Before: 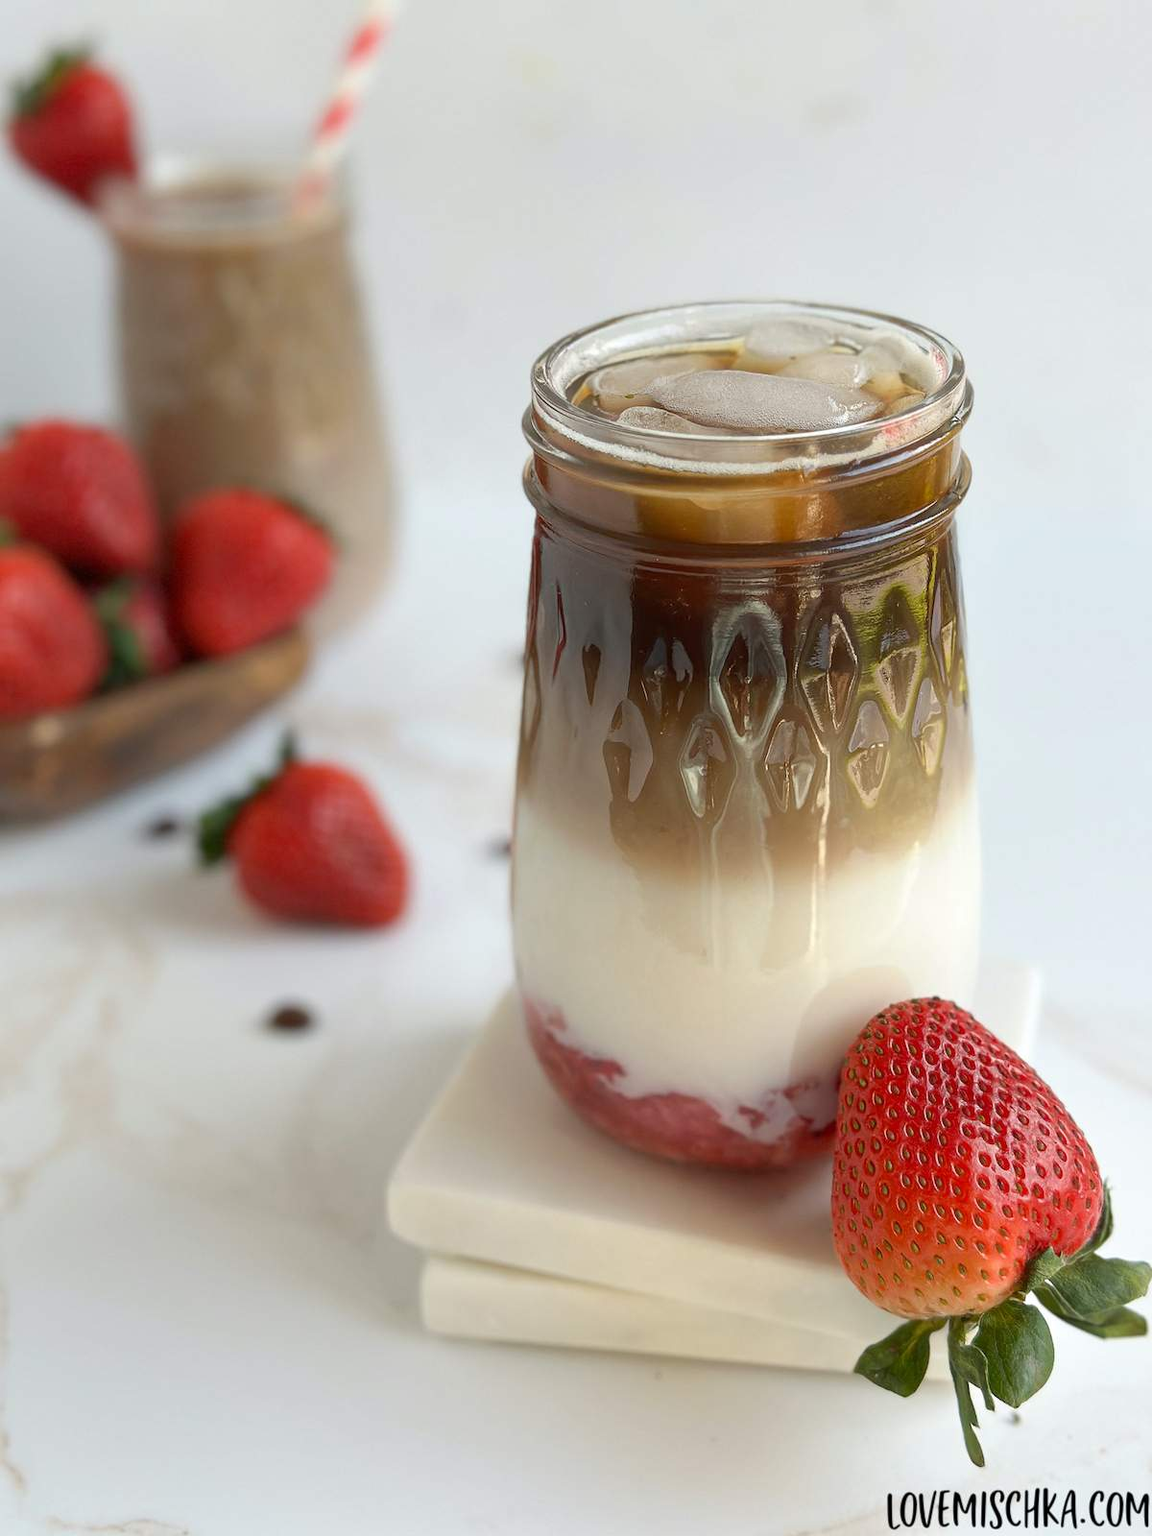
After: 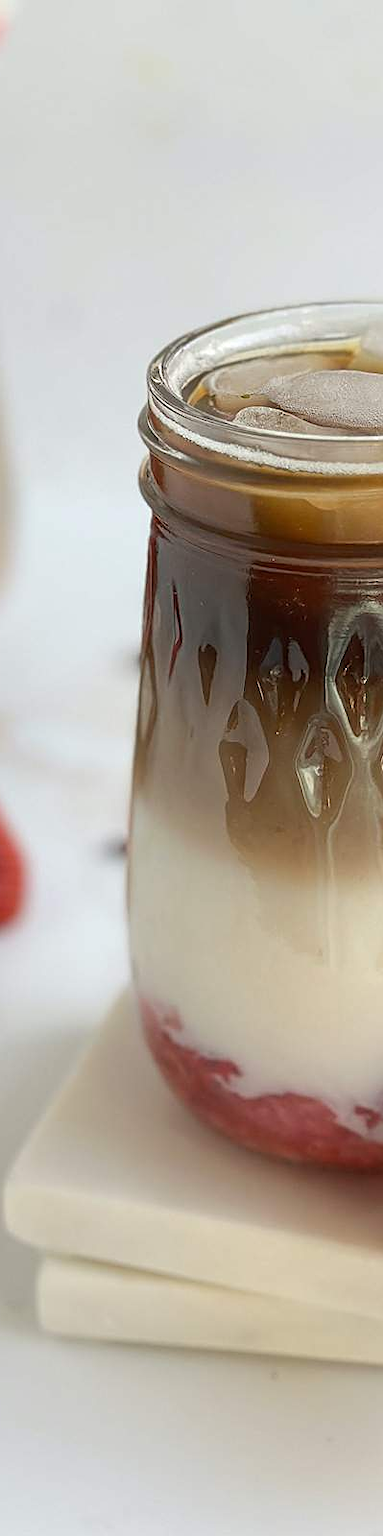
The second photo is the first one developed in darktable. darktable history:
crop: left 33.36%, right 33.36%
sharpen: on, module defaults
